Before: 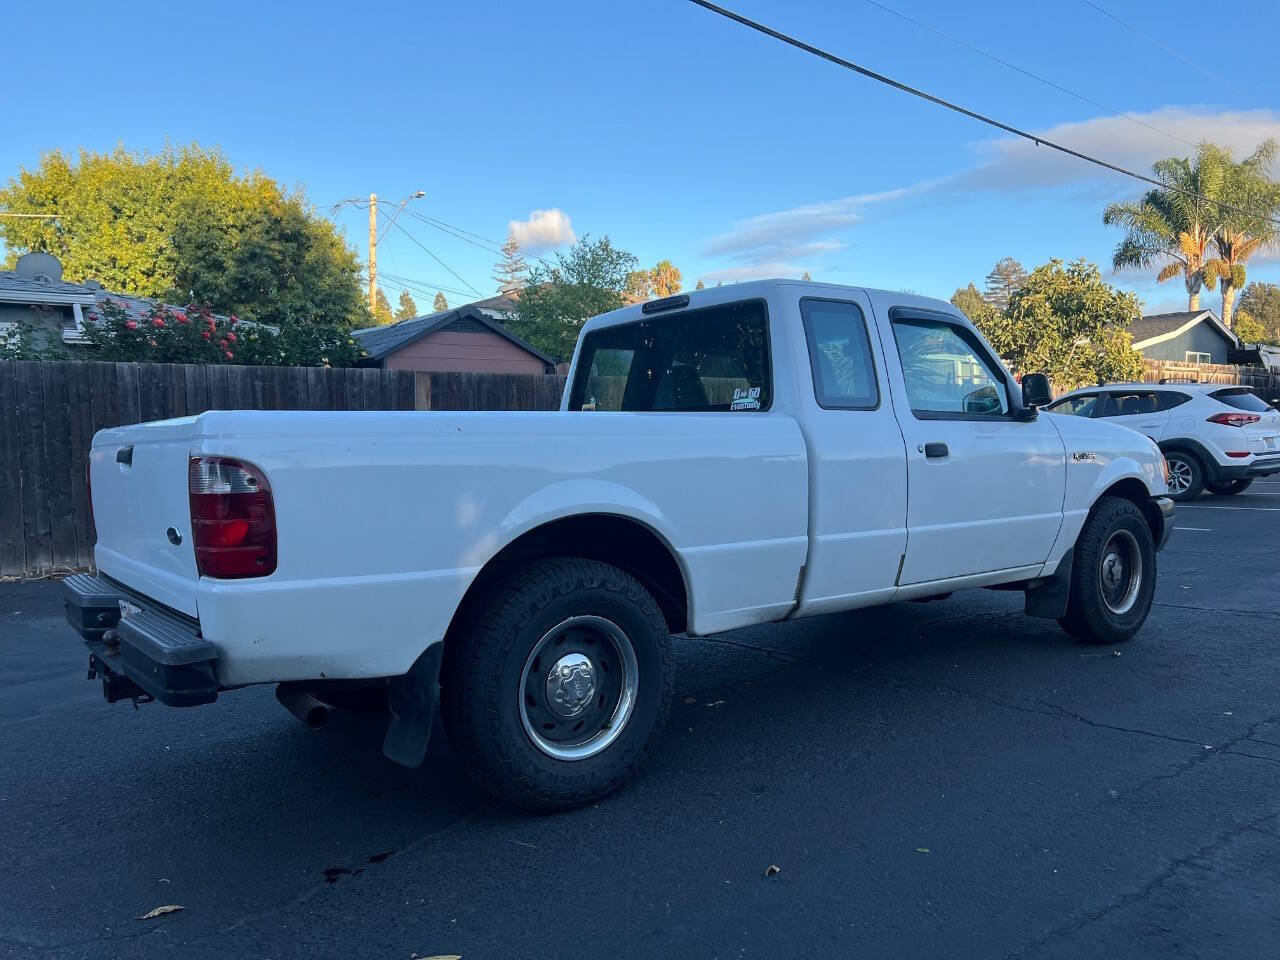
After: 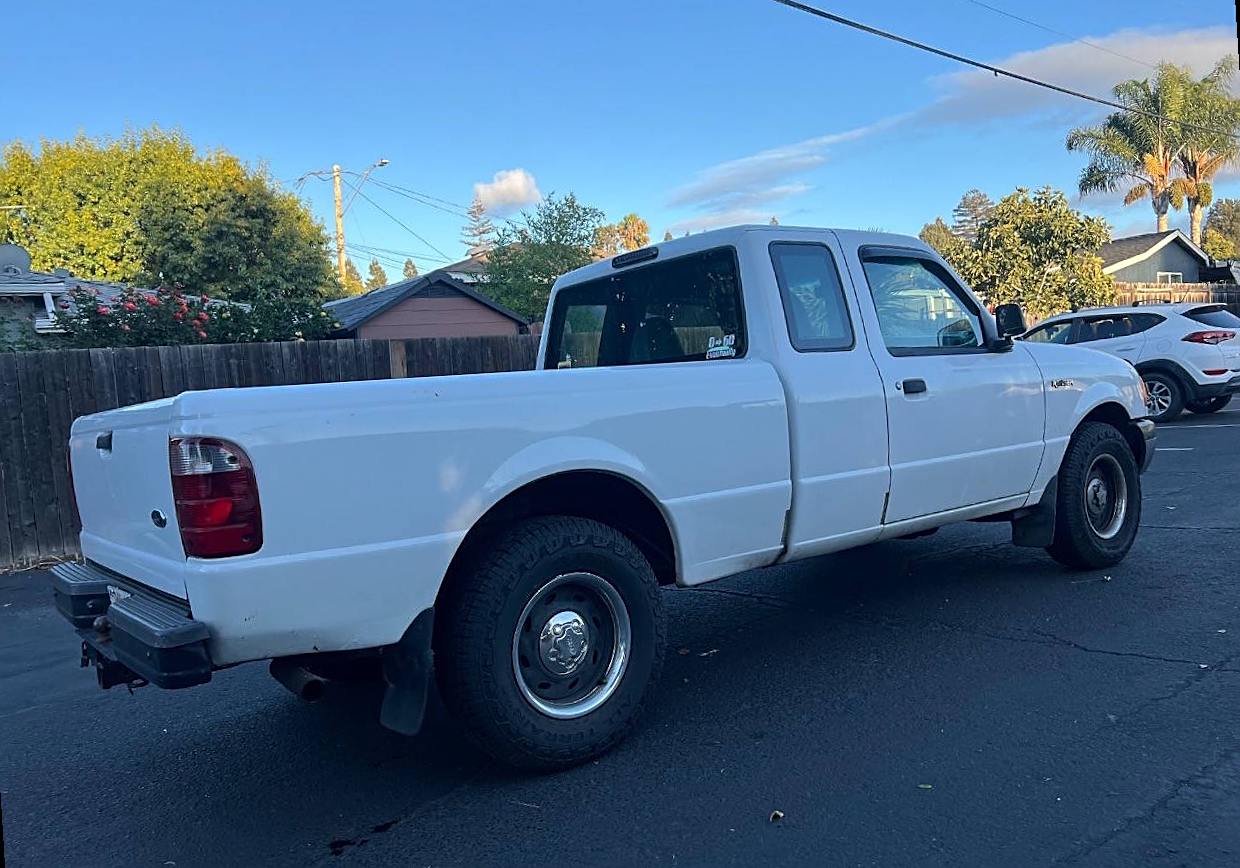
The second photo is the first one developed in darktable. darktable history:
sharpen: on, module defaults
rotate and perspective: rotation -3.52°, crop left 0.036, crop right 0.964, crop top 0.081, crop bottom 0.919
